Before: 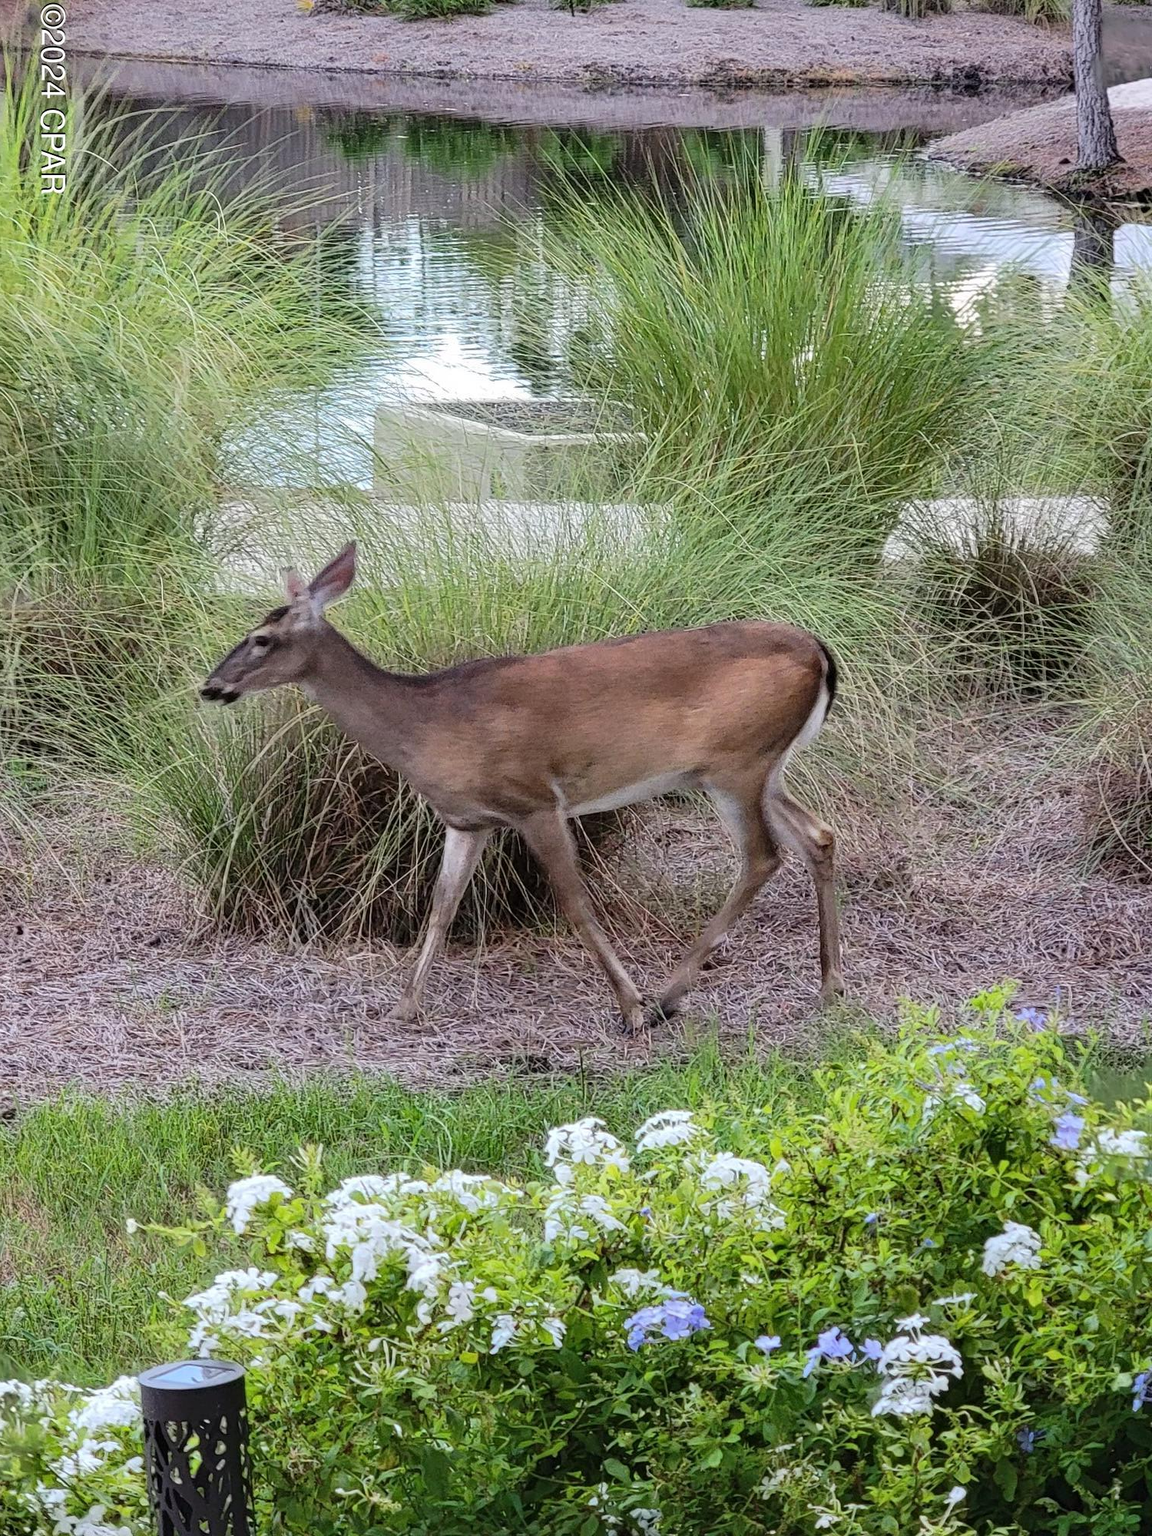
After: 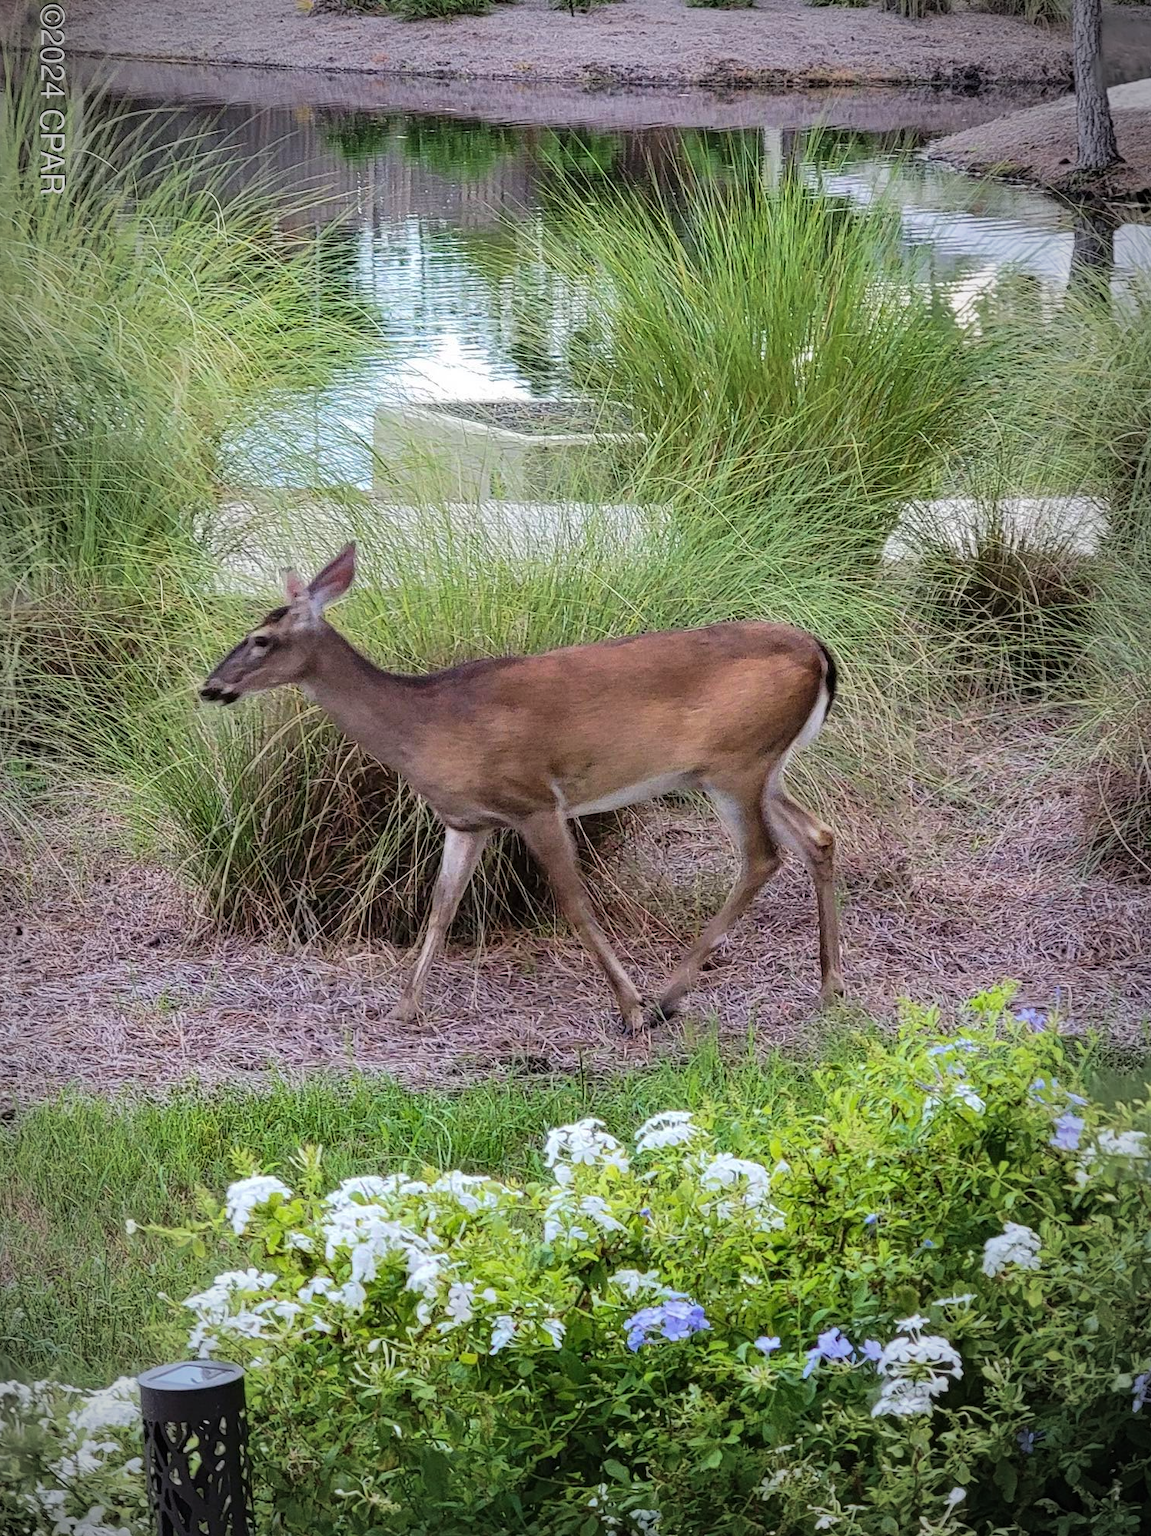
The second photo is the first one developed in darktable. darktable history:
crop and rotate: left 0.126%
velvia: on, module defaults
vignetting: automatic ratio true
